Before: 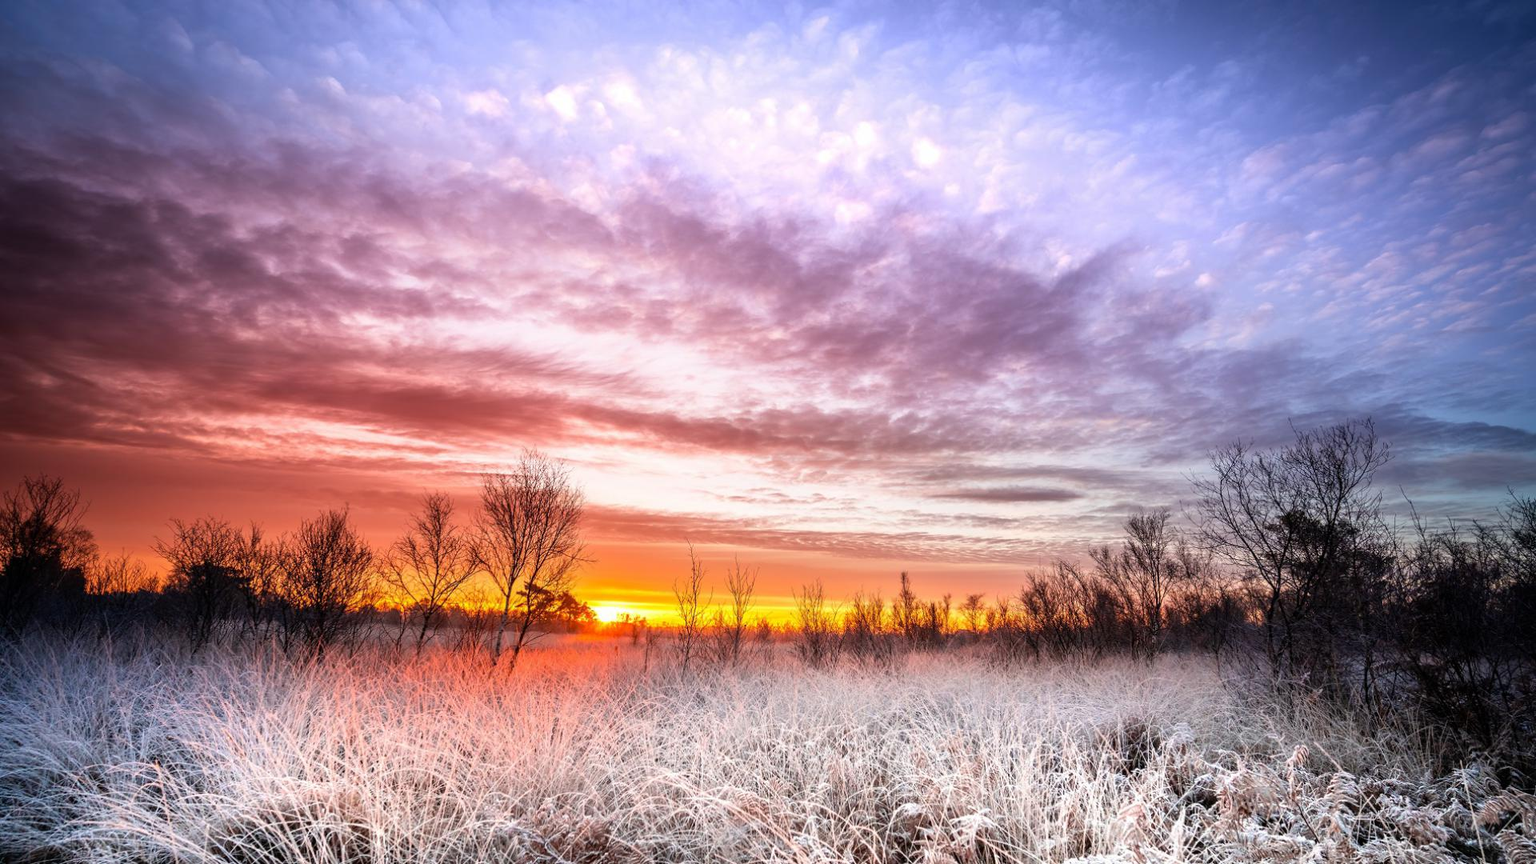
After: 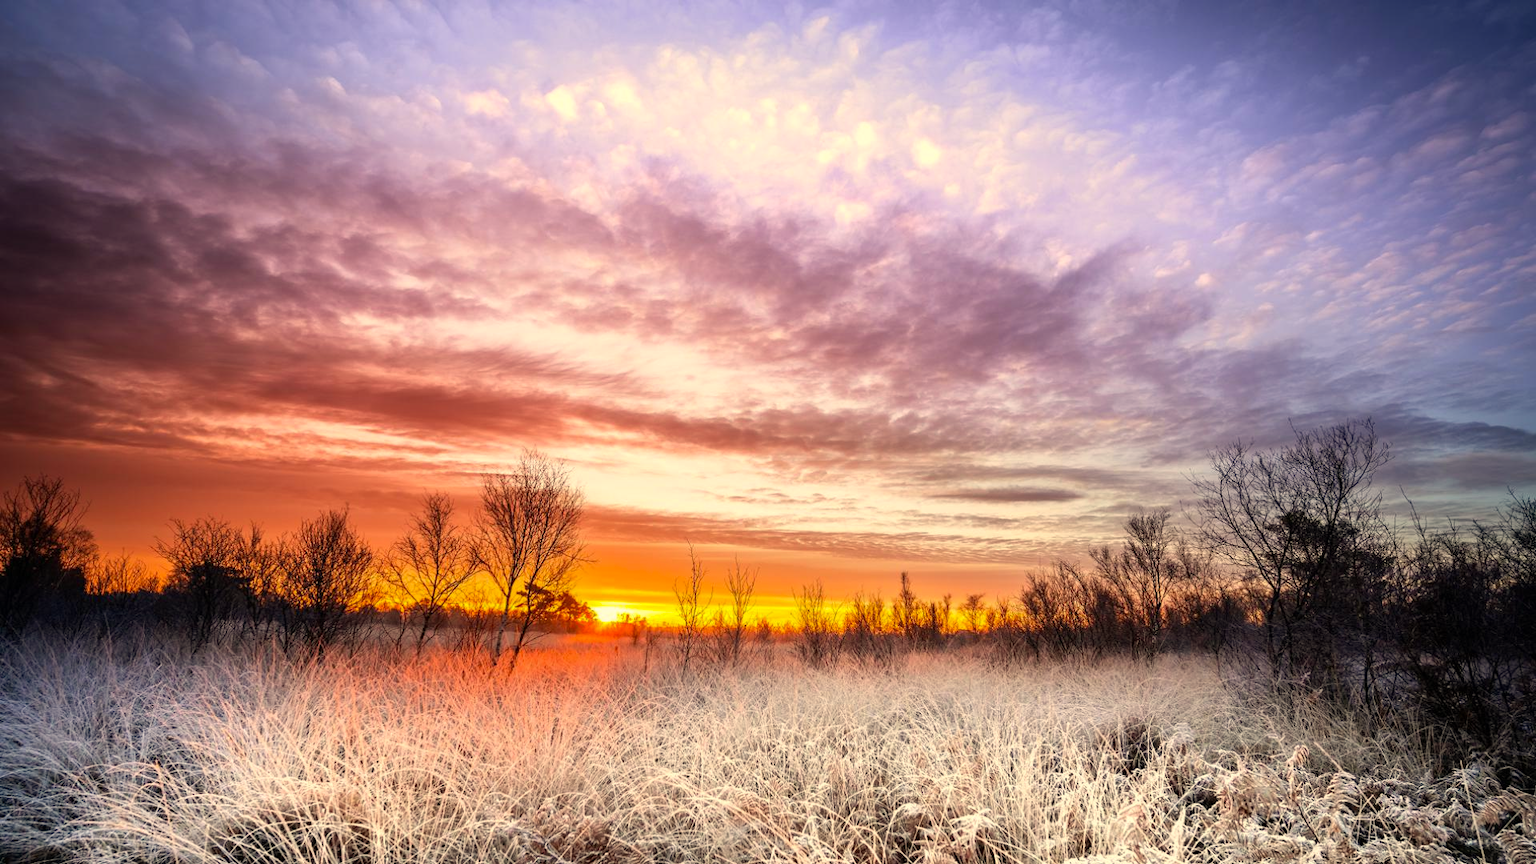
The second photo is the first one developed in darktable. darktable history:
tone equalizer: edges refinement/feathering 500, mask exposure compensation -1.57 EV, preserve details no
color correction: highlights a* 2.61, highlights b* 22.69
